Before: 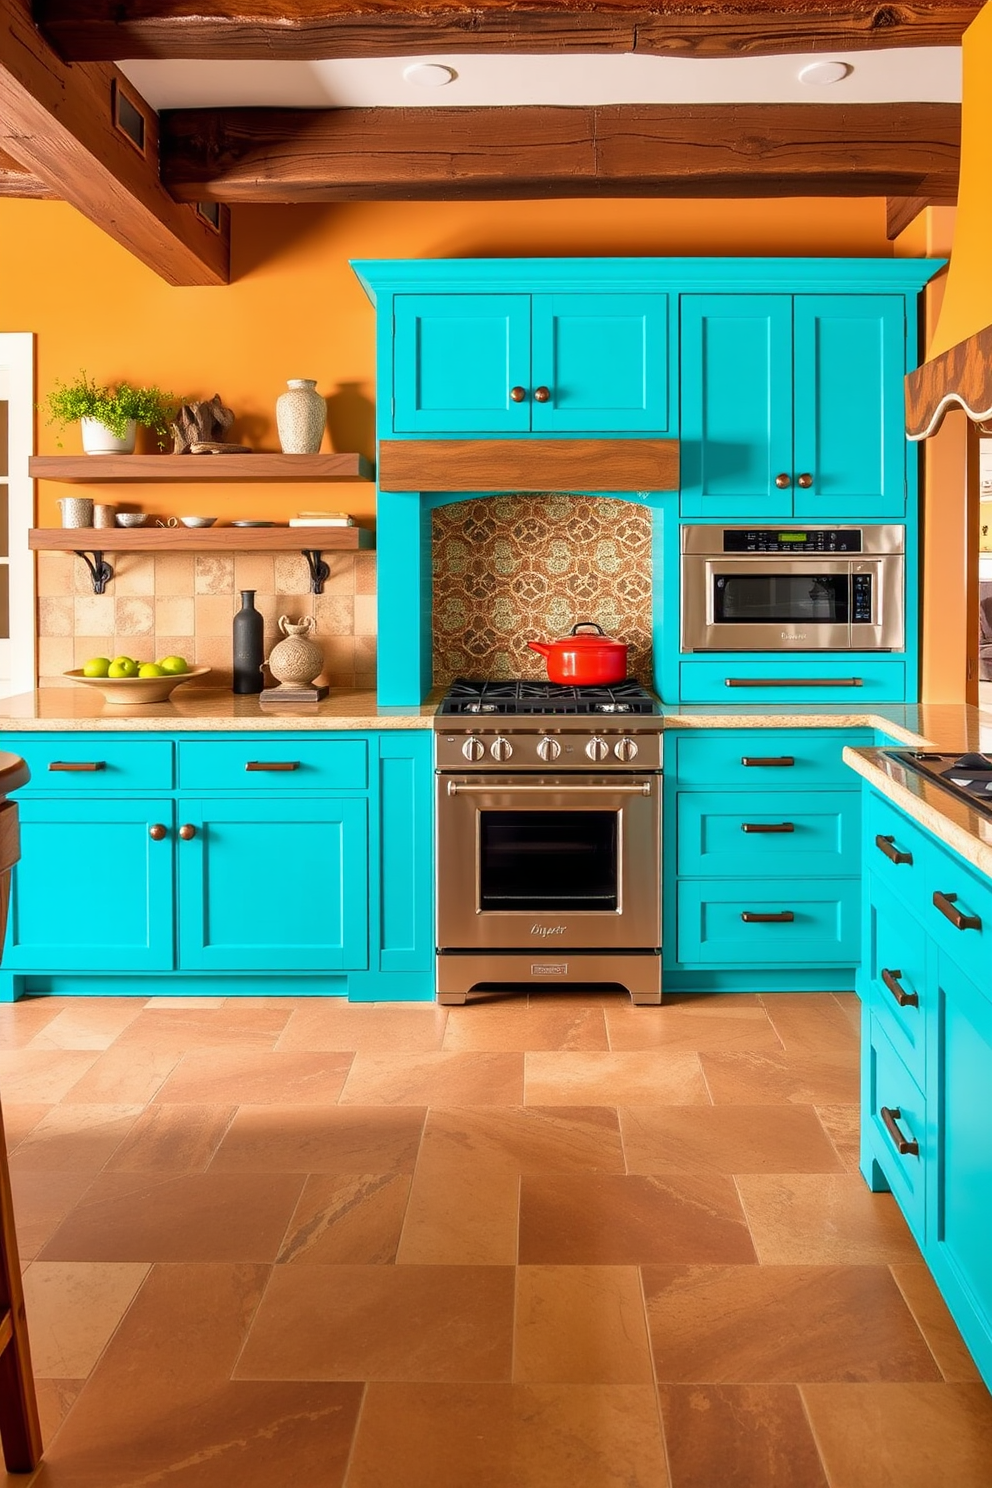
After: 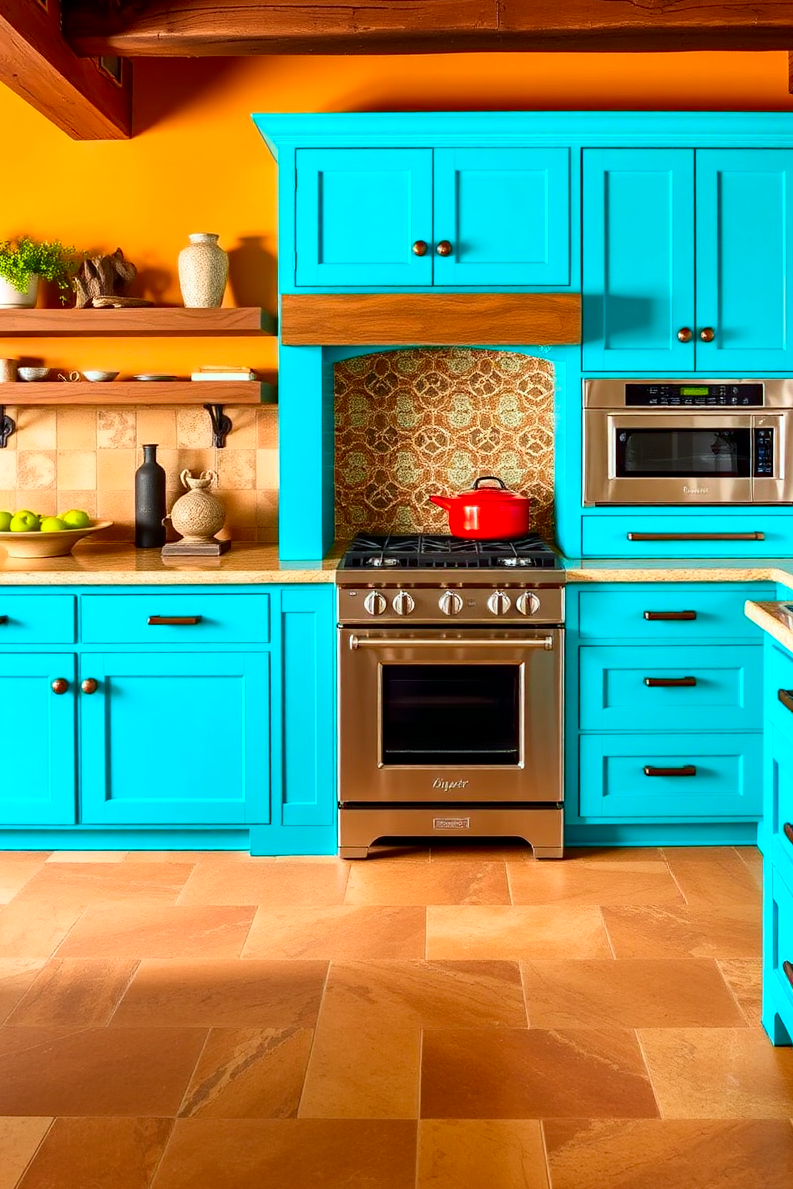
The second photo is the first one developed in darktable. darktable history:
crop and rotate: left 10.05%, top 9.861%, right 9.954%, bottom 10.196%
haze removal: compatibility mode true, adaptive false
color calibration: illuminant Planckian (black body), adaptation linear Bradford (ICC v4), x 0.361, y 0.366, temperature 4512.49 K
contrast brightness saturation: contrast 0.175, saturation 0.299
